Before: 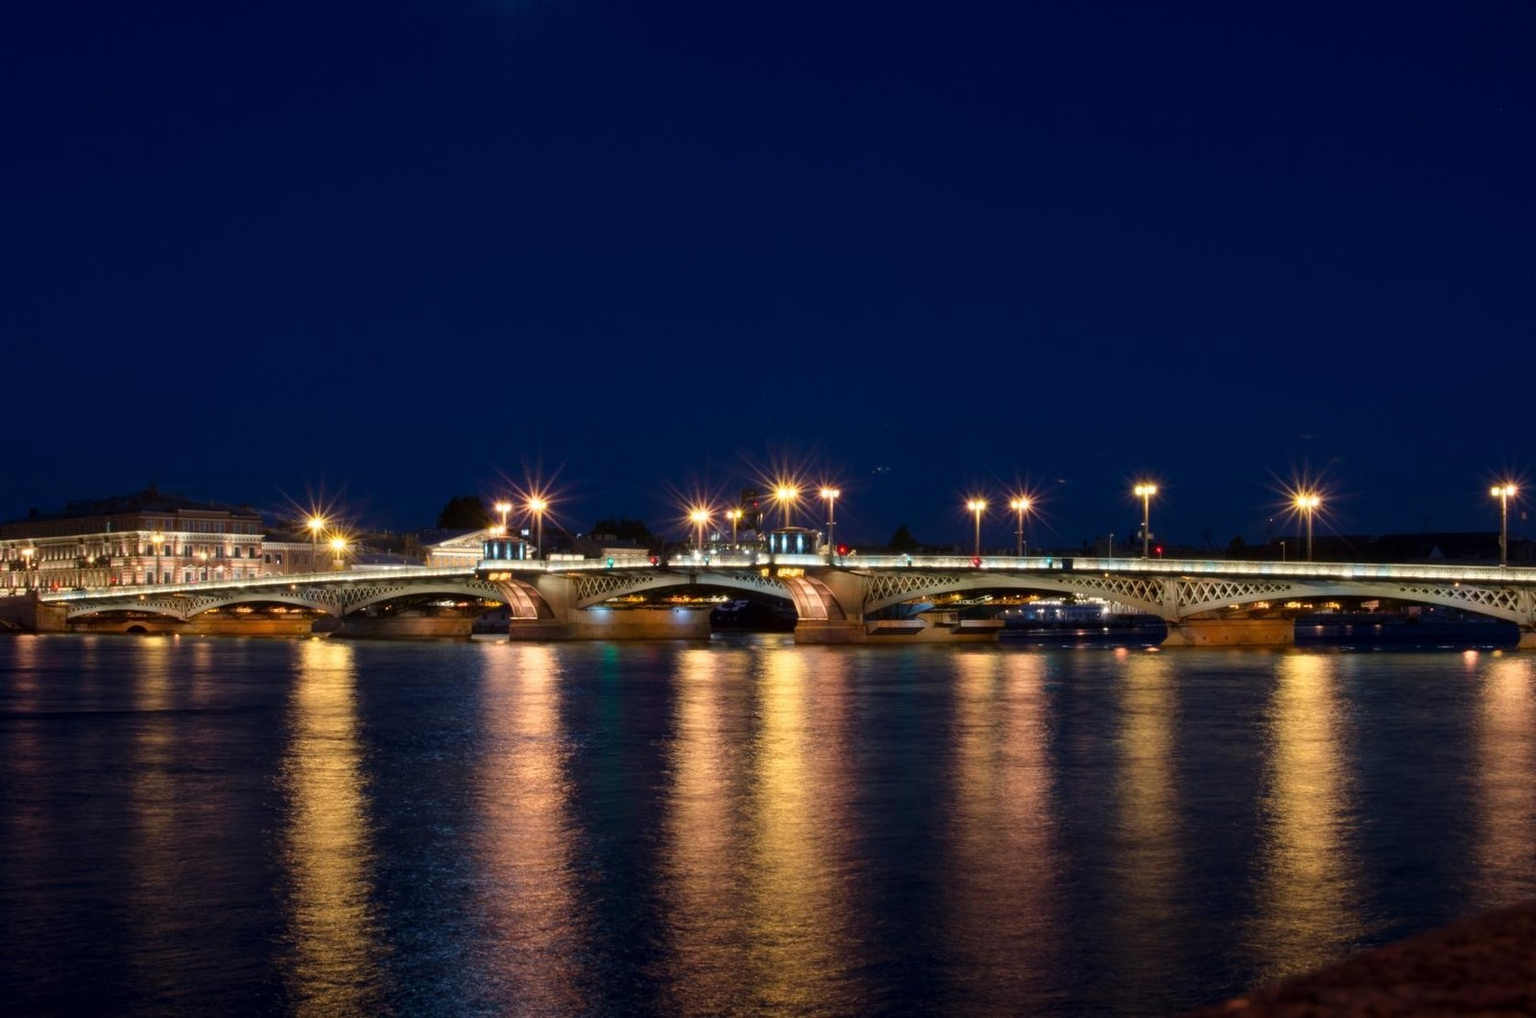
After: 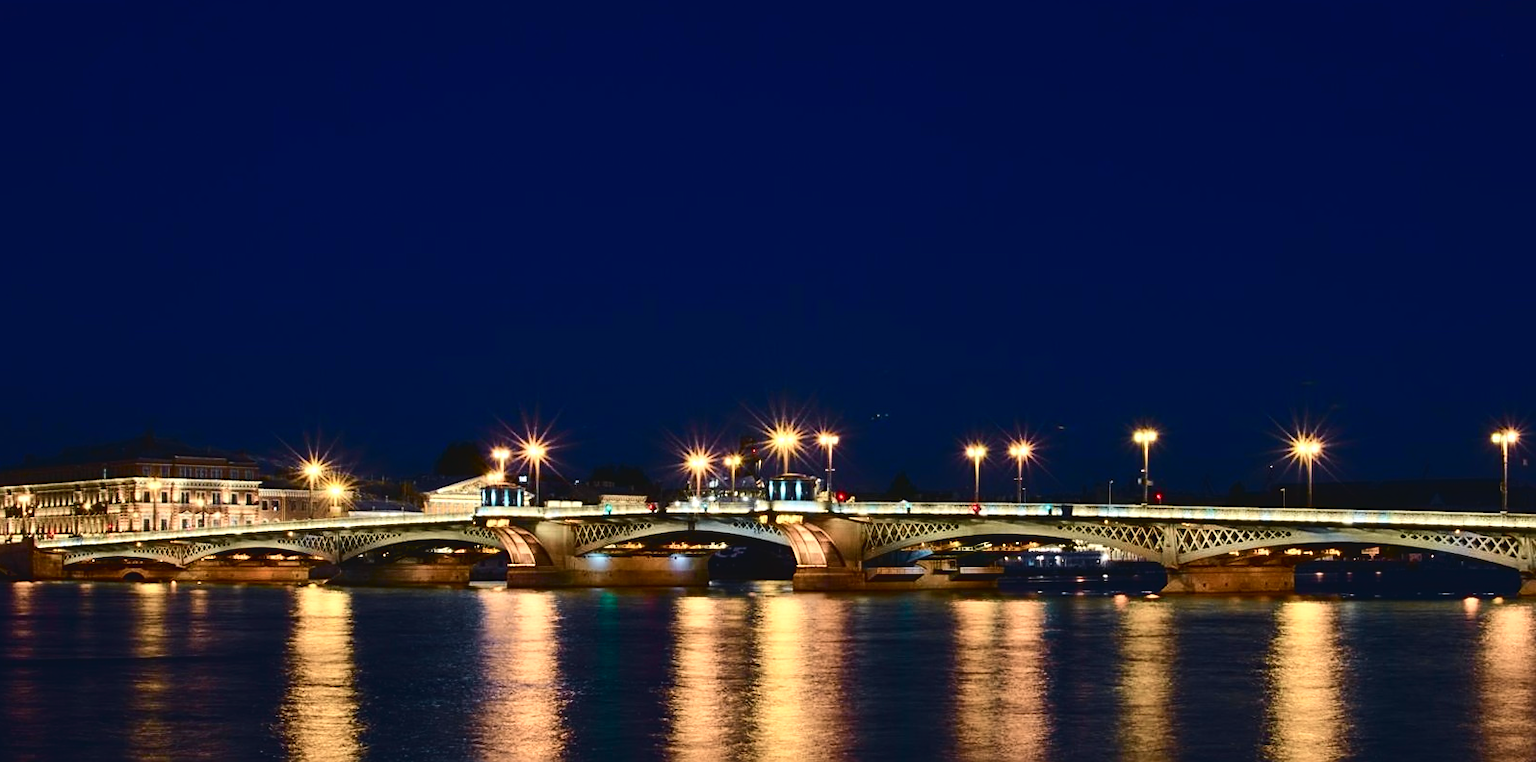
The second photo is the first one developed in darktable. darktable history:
exposure: exposure 0.203 EV, compensate highlight preservation false
contrast brightness saturation: contrast 0.152, brightness -0.013, saturation 0.103
sharpen: on, module defaults
tone curve: curves: ch0 [(0, 0.046) (0.037, 0.056) (0.176, 0.162) (0.33, 0.331) (0.432, 0.475) (0.601, 0.665) (0.843, 0.876) (1, 1)]; ch1 [(0, 0) (0.339, 0.349) (0.445, 0.42) (0.476, 0.47) (0.497, 0.492) (0.523, 0.514) (0.557, 0.558) (0.632, 0.615) (0.728, 0.746) (1, 1)]; ch2 [(0, 0) (0.327, 0.324) (0.417, 0.44) (0.46, 0.453) (0.502, 0.495) (0.526, 0.52) (0.54, 0.55) (0.606, 0.626) (0.745, 0.704) (1, 1)], color space Lab, independent channels, preserve colors none
color balance rgb: linear chroma grading › global chroma -0.477%, perceptual saturation grading › global saturation 0.703%
crop: left 0.276%, top 5.466%, bottom 19.797%
